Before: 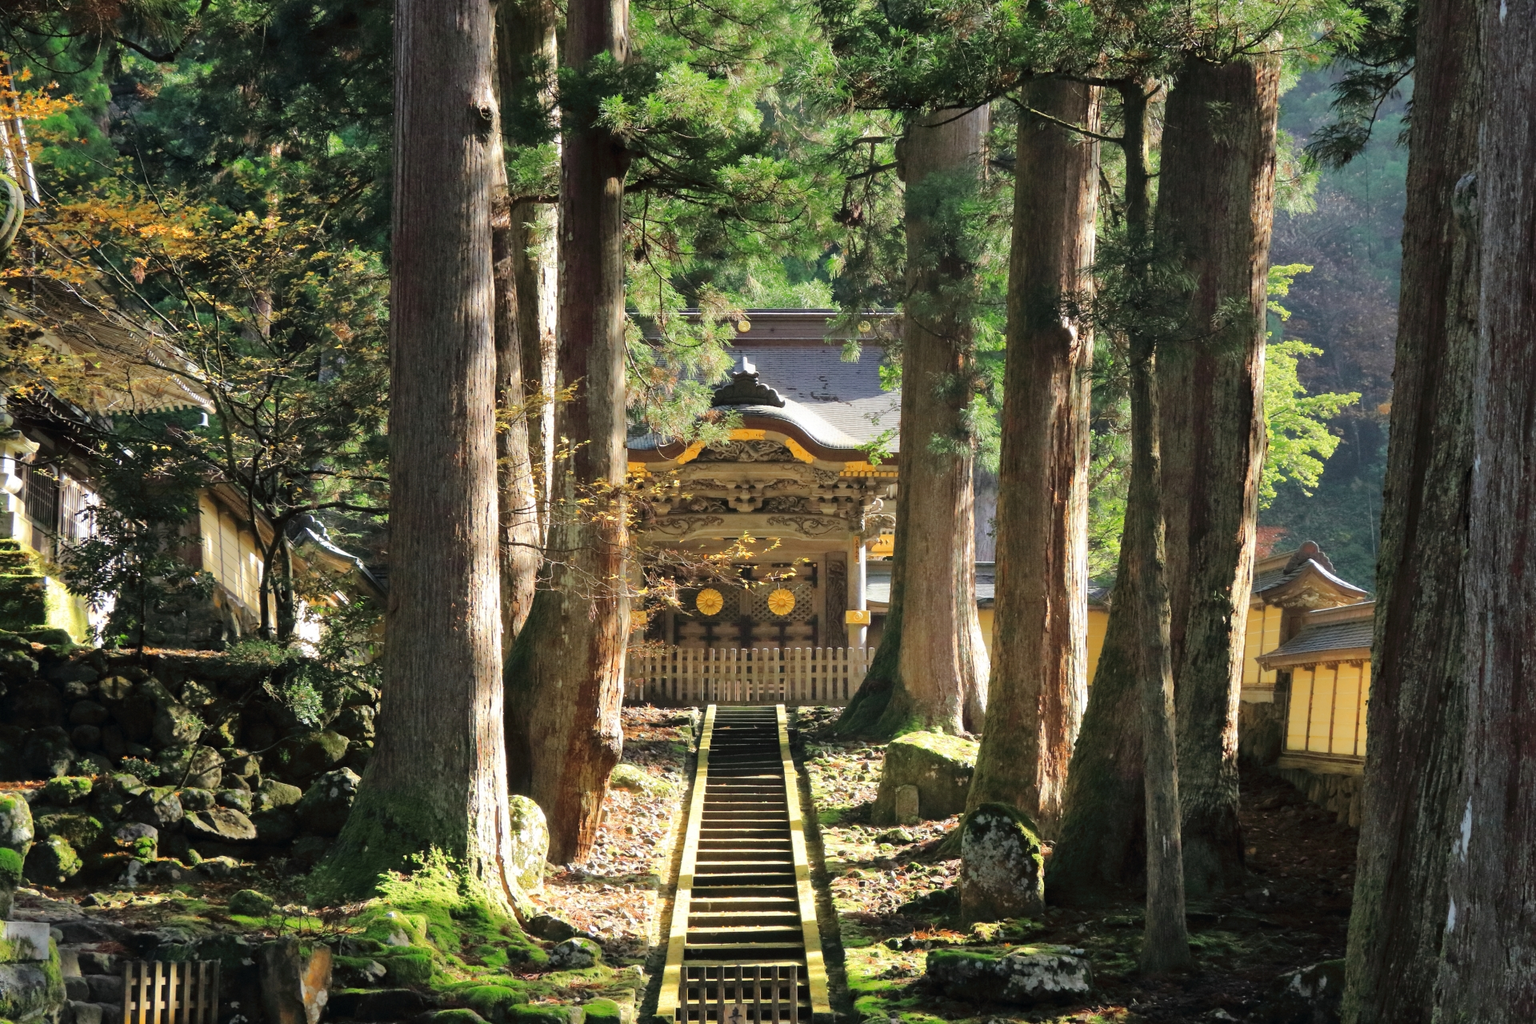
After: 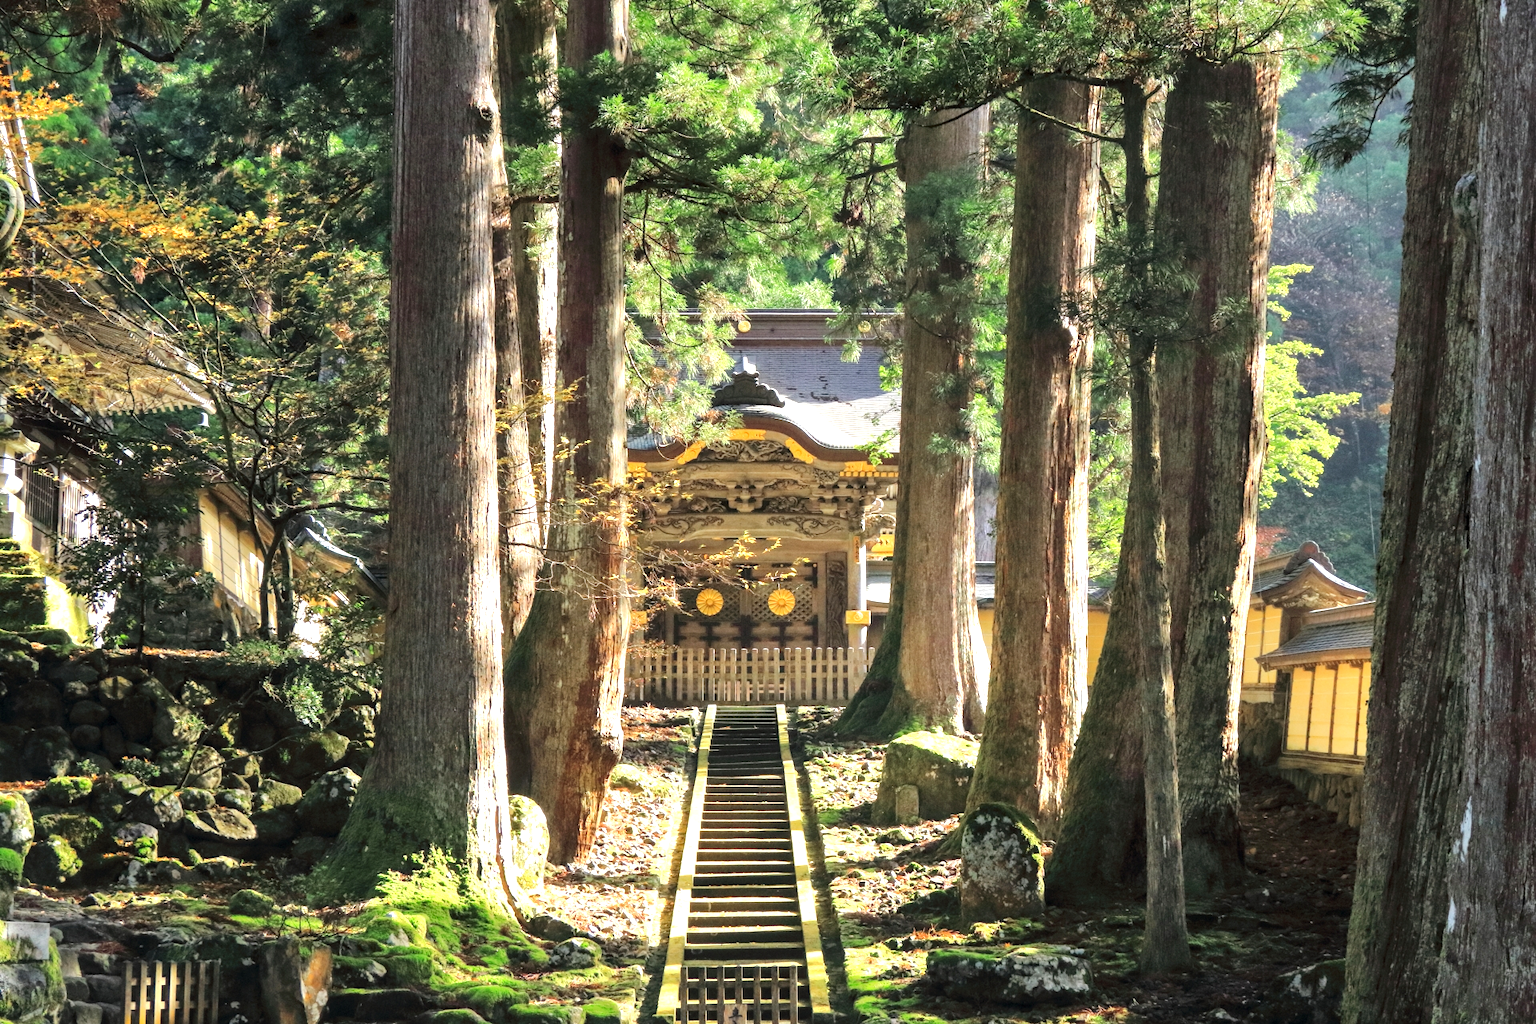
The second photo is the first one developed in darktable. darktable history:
local contrast: on, module defaults
exposure: black level correction 0, exposure 0.7 EV, compensate exposure bias true, compensate highlight preservation false
